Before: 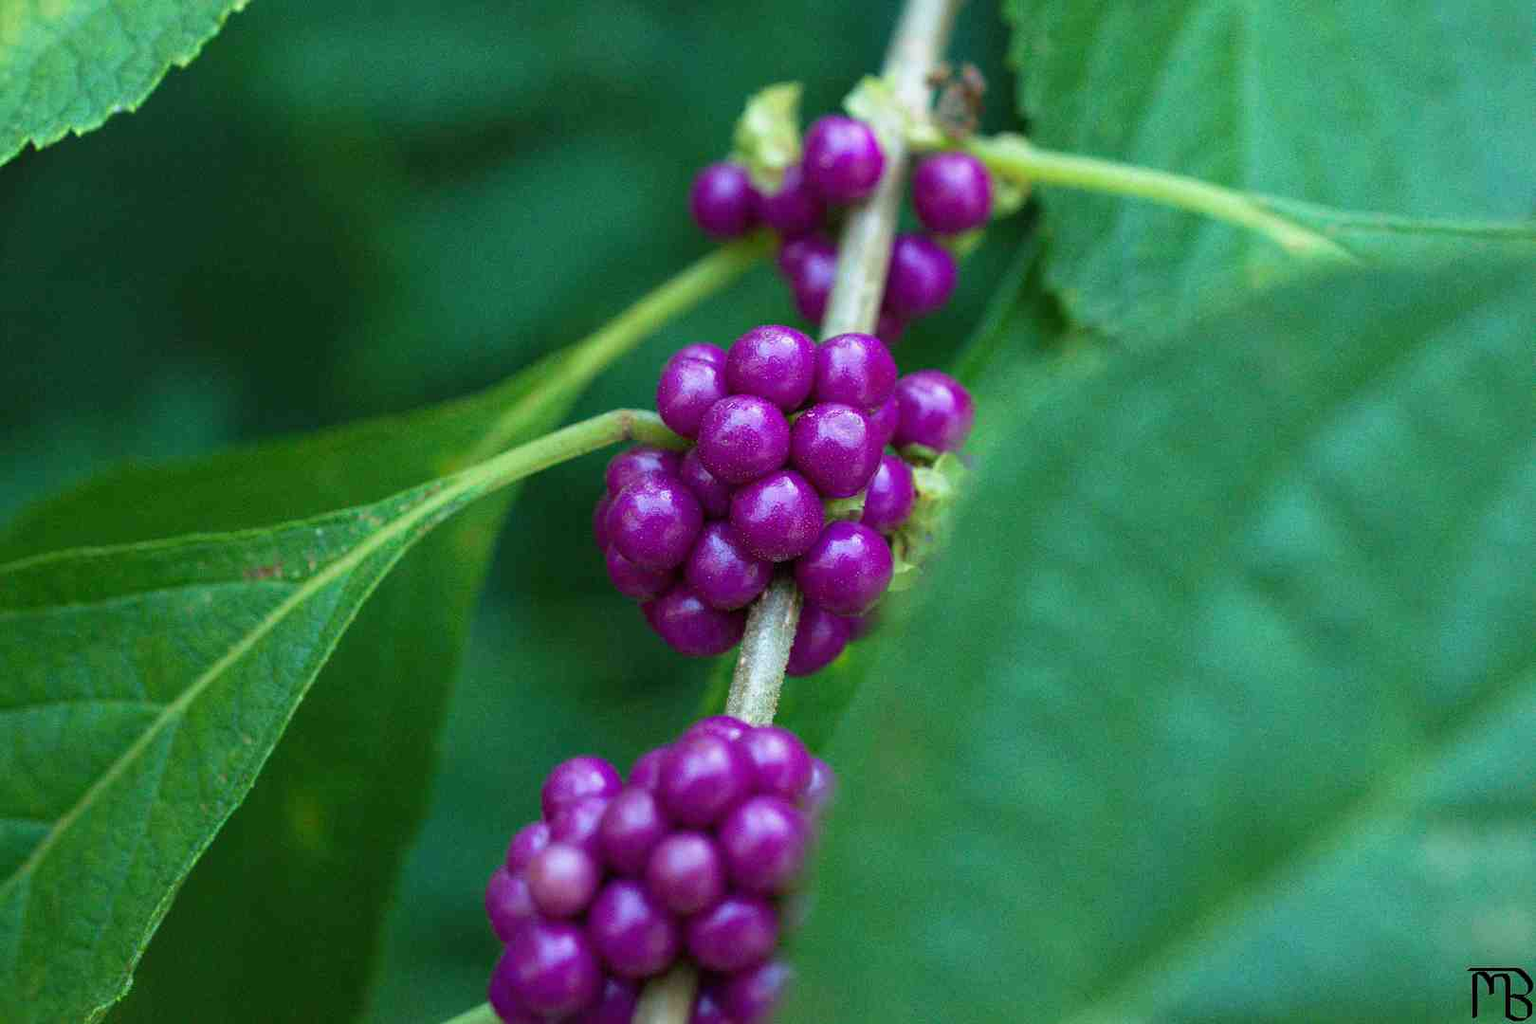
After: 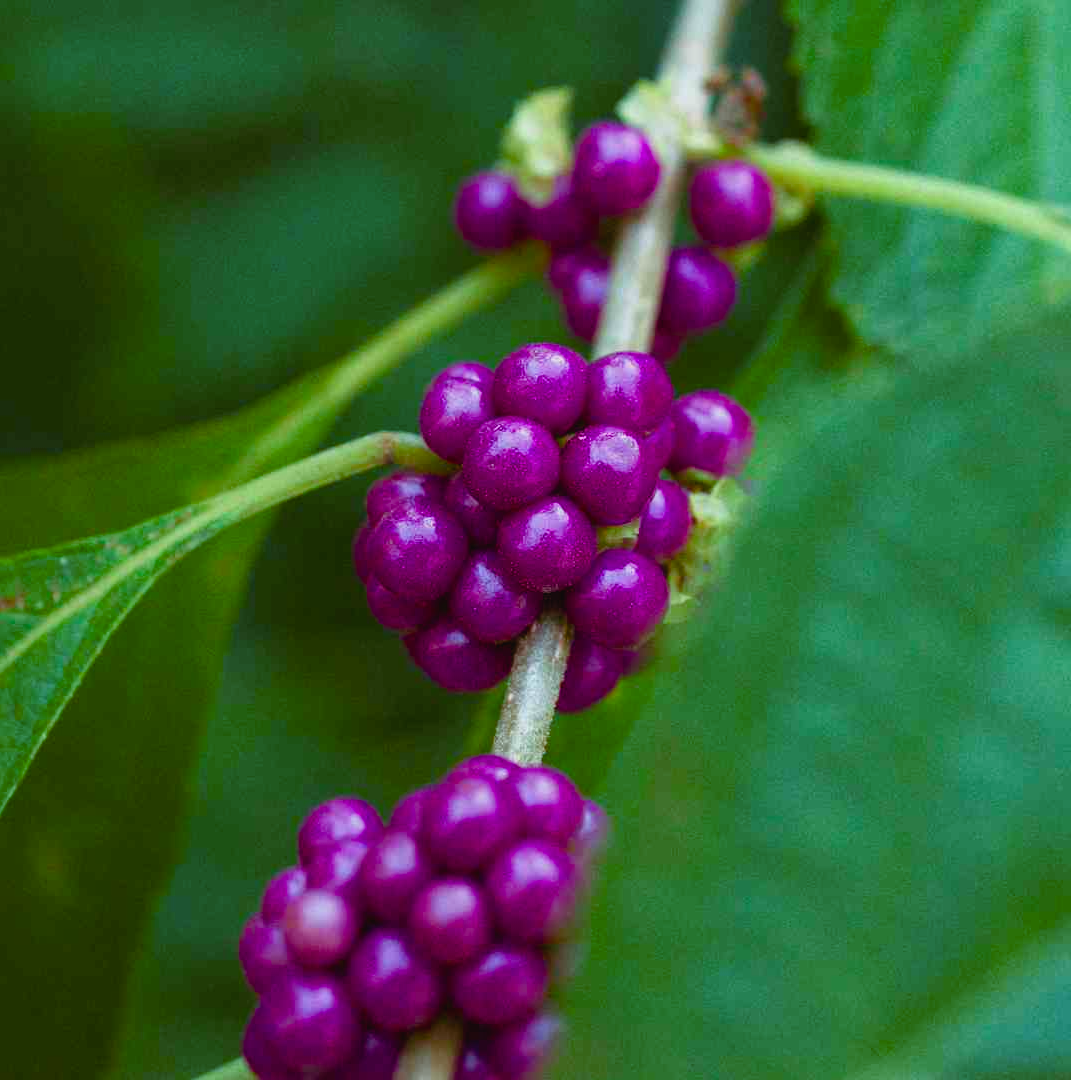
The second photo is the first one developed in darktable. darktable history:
contrast brightness saturation: contrast -0.069, brightness -0.041, saturation -0.109
crop: left 16.887%, right 16.993%
color balance rgb: shadows lift › chroma 9.947%, shadows lift › hue 43.36°, perceptual saturation grading › global saturation 27.282%, perceptual saturation grading › highlights -28.524%, perceptual saturation grading › mid-tones 15.451%, perceptual saturation grading › shadows 33.366%
